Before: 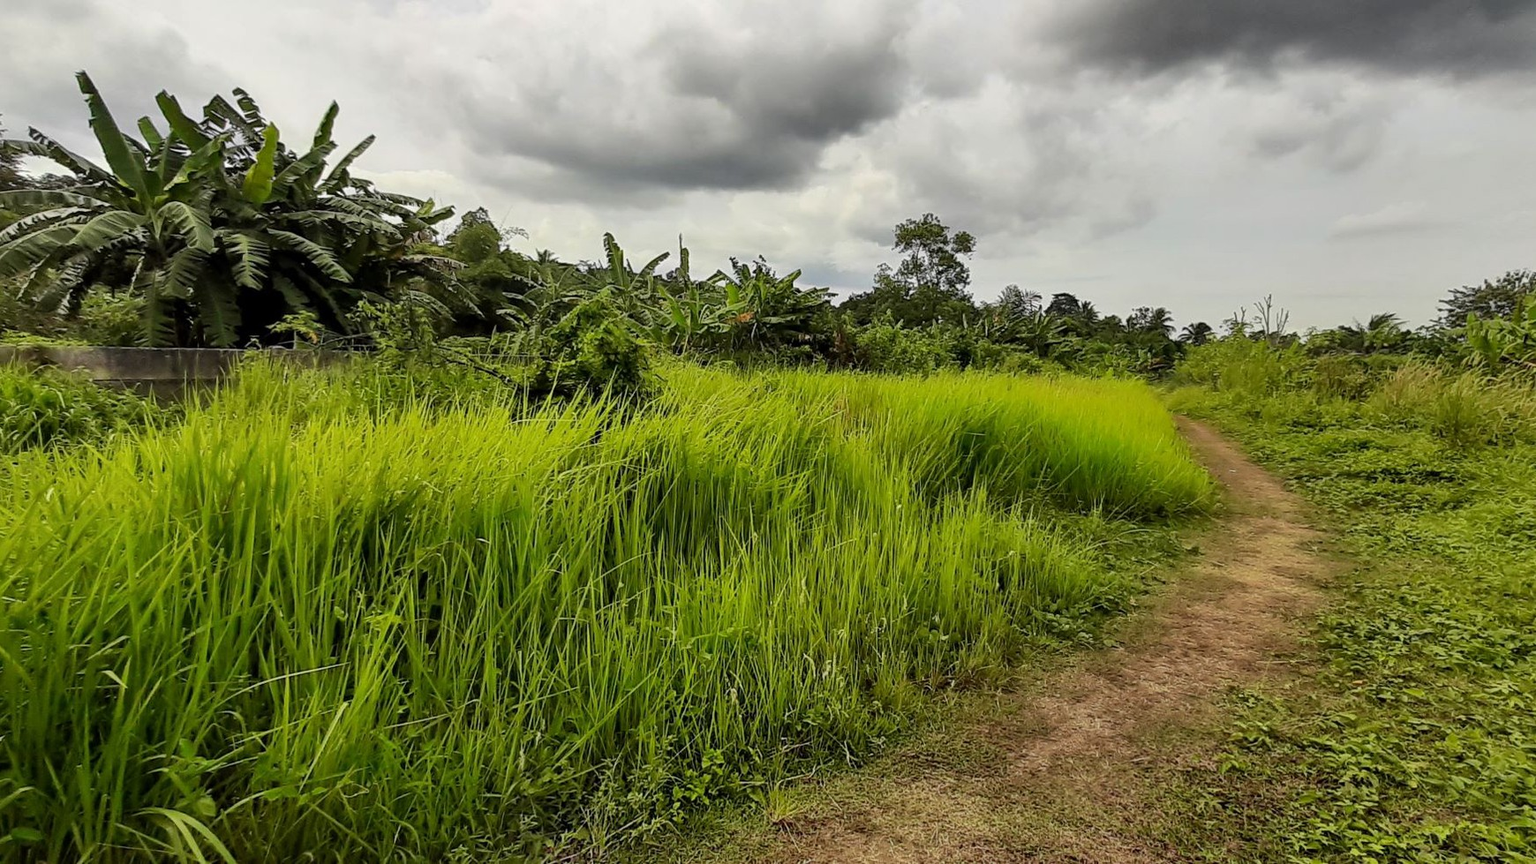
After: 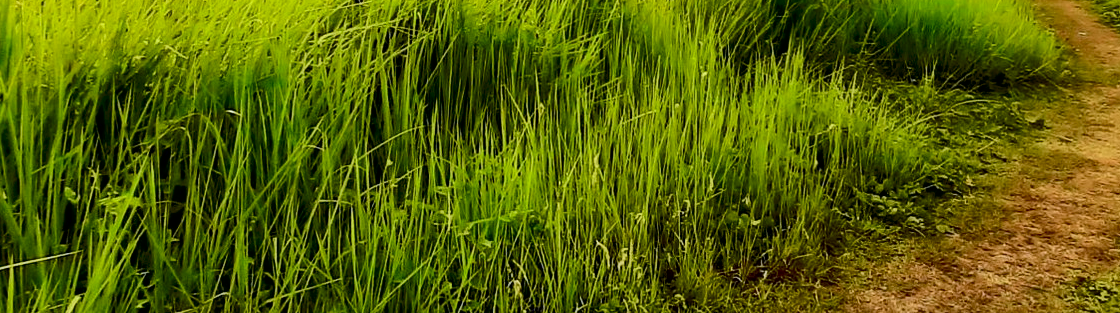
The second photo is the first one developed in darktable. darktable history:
exposure: black level correction 0.012, compensate highlight preservation false
sharpen: radius 2.883, amount 0.868, threshold 47.523
crop: left 18.091%, top 51.13%, right 17.525%, bottom 16.85%
tone curve: curves: ch0 [(0, 0) (0.126, 0.061) (0.338, 0.285) (0.494, 0.518) (0.703, 0.762) (1, 1)]; ch1 [(0, 0) (0.364, 0.322) (0.443, 0.441) (0.5, 0.501) (0.55, 0.578) (1, 1)]; ch2 [(0, 0) (0.44, 0.424) (0.501, 0.499) (0.557, 0.564) (0.613, 0.682) (0.707, 0.746) (1, 1)], color space Lab, independent channels, preserve colors none
